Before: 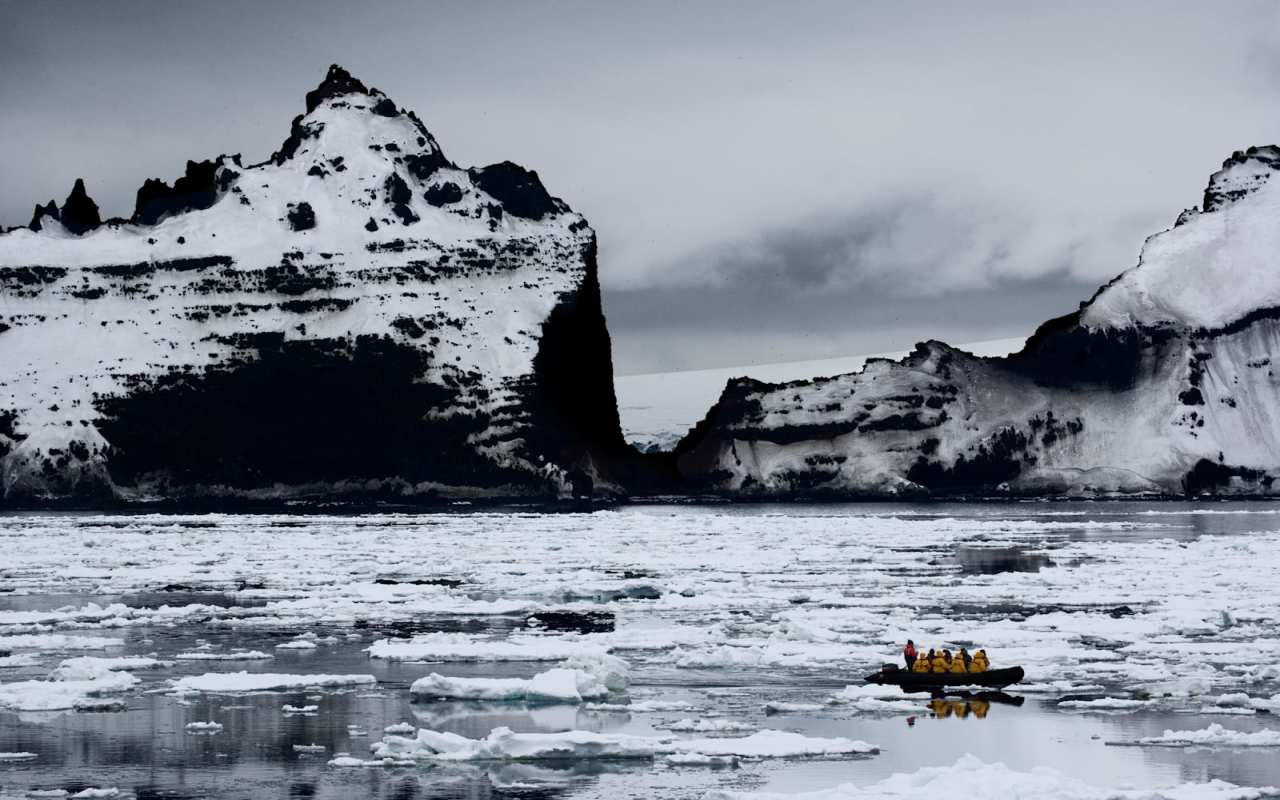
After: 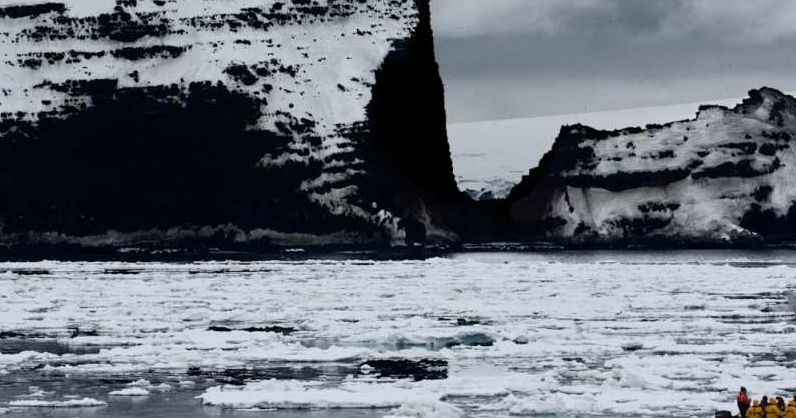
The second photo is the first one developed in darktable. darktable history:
crop: left 13.096%, top 31.718%, right 24.665%, bottom 15.921%
tone equalizer: -8 EV -0.001 EV, -7 EV 0.004 EV, -6 EV -0.017 EV, -5 EV 0.019 EV, -4 EV -0.026 EV, -3 EV 0.033 EV, -2 EV -0.062 EV, -1 EV -0.302 EV, +0 EV -0.58 EV, smoothing diameter 2.04%, edges refinement/feathering 19.61, mask exposure compensation -1.57 EV, filter diffusion 5
